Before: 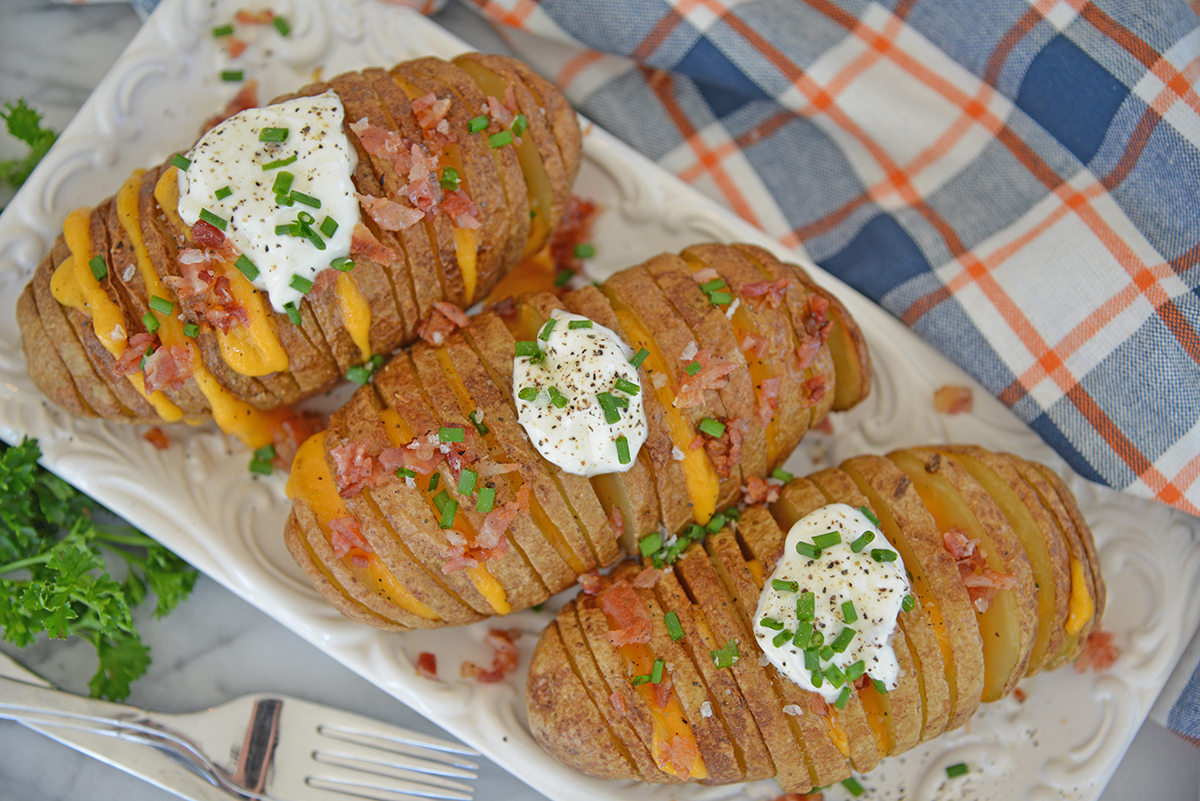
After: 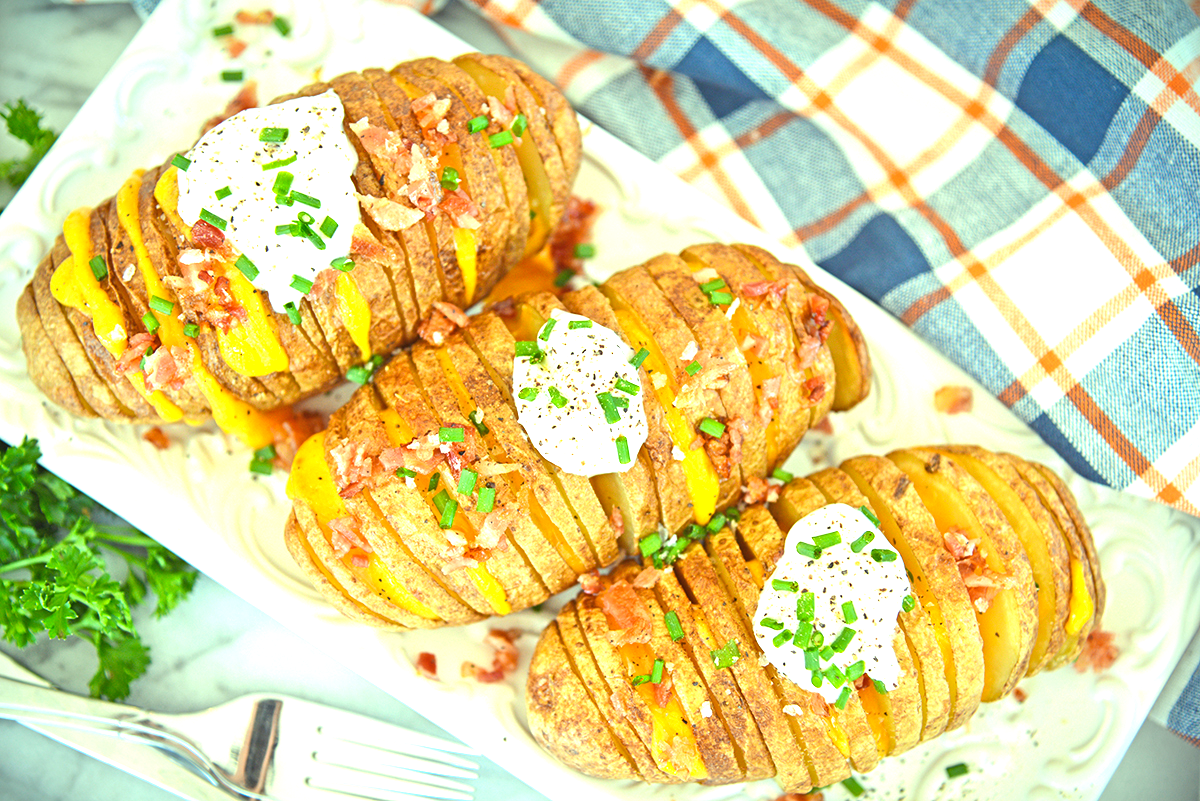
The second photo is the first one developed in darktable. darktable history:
tone equalizer: on, module defaults
vignetting: fall-off radius 69.3%, brightness -0.597, saturation 0, automatic ratio true
exposure: black level correction 0, exposure 1.1 EV, compensate exposure bias true, compensate highlight preservation false
color balance rgb: highlights gain › luminance 15.2%, highlights gain › chroma 7.132%, highlights gain › hue 122.42°, perceptual saturation grading › global saturation 1.299%, perceptual saturation grading › highlights -1.601%, perceptual saturation grading › mid-tones 3.741%, perceptual saturation grading › shadows 8.135%, perceptual brilliance grading › highlights 11.338%
